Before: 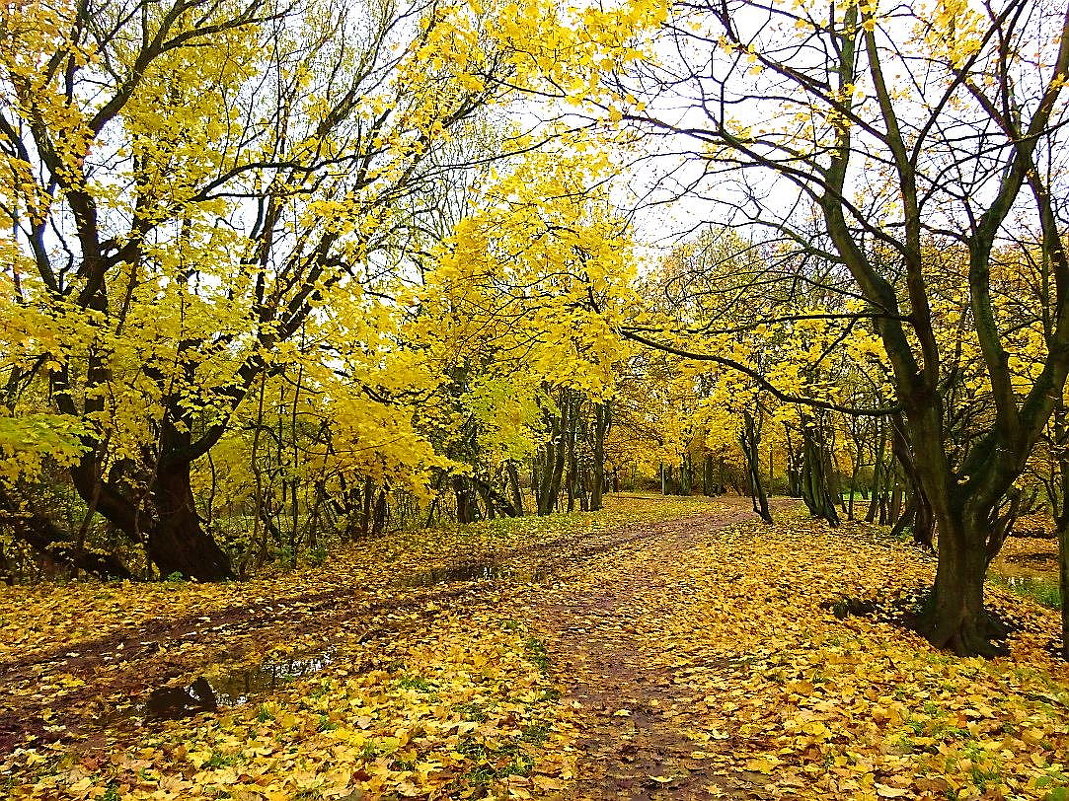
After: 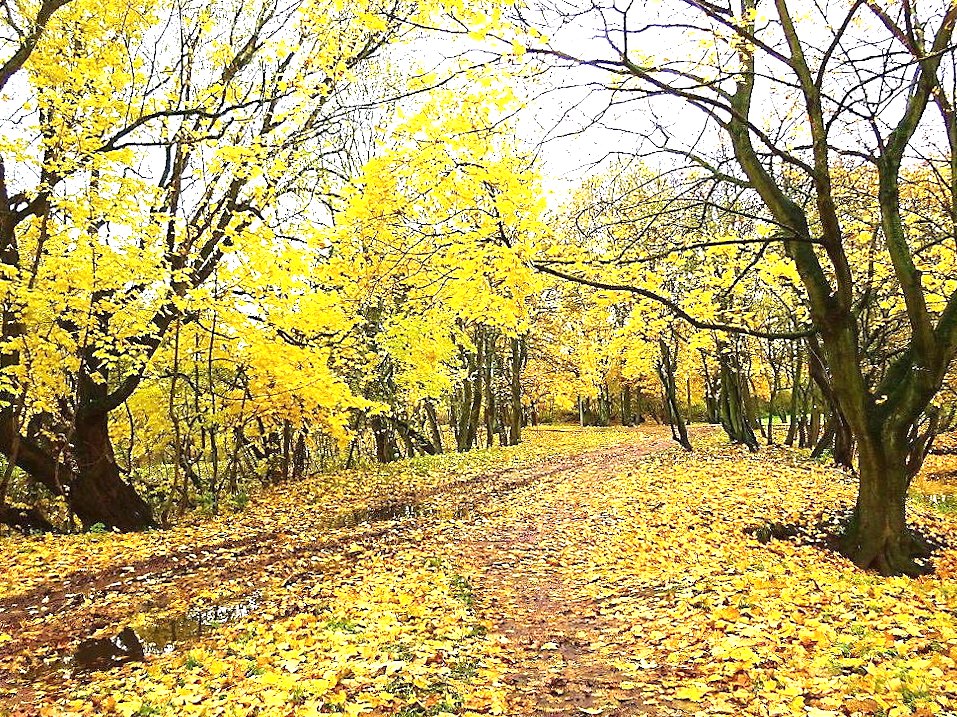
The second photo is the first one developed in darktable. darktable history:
crop and rotate: angle 2.28°, left 5.758%, top 5.712%
exposure: black level correction 0, exposure 1.199 EV, compensate highlight preservation false
